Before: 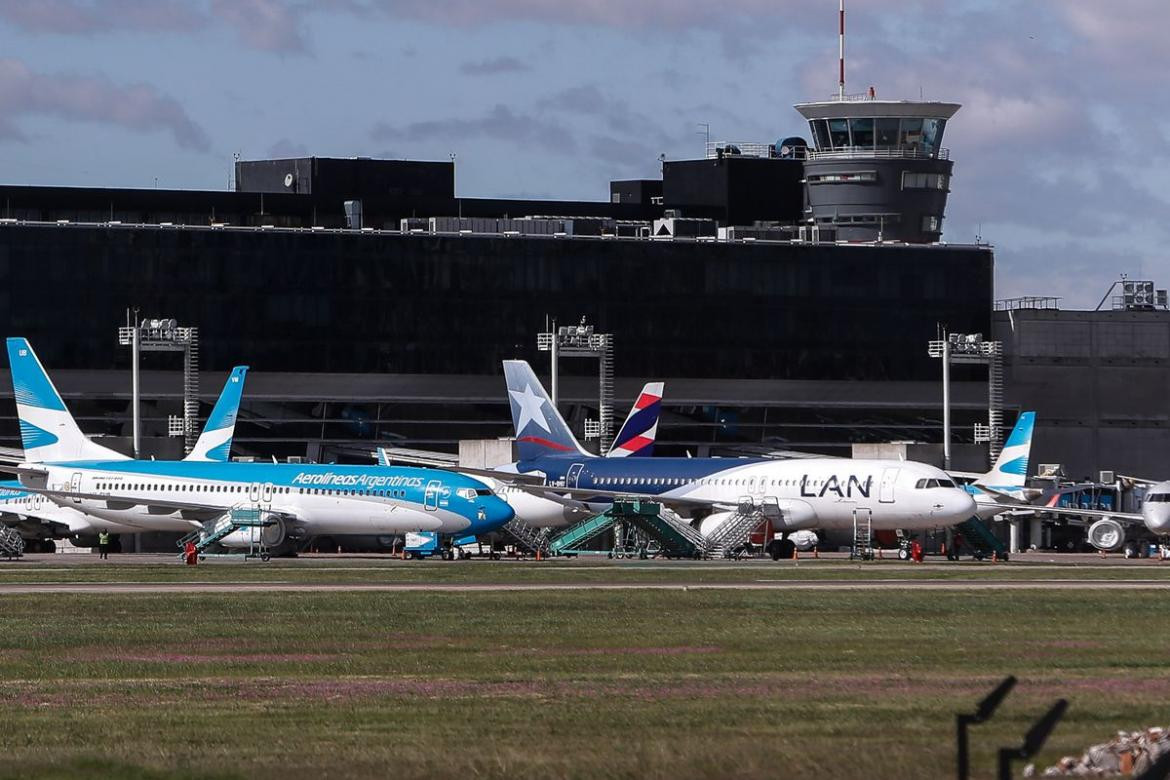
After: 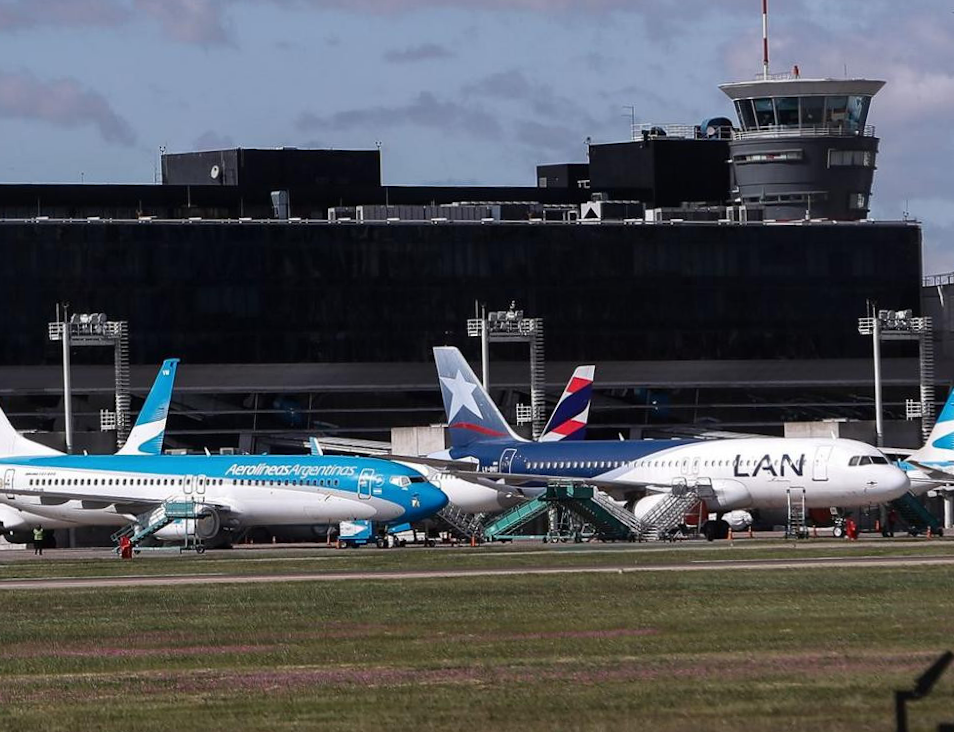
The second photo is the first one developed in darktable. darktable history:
crop and rotate: angle 1.29°, left 4.435%, top 0.427%, right 11.261%, bottom 2.55%
contrast brightness saturation: contrast 0.074
